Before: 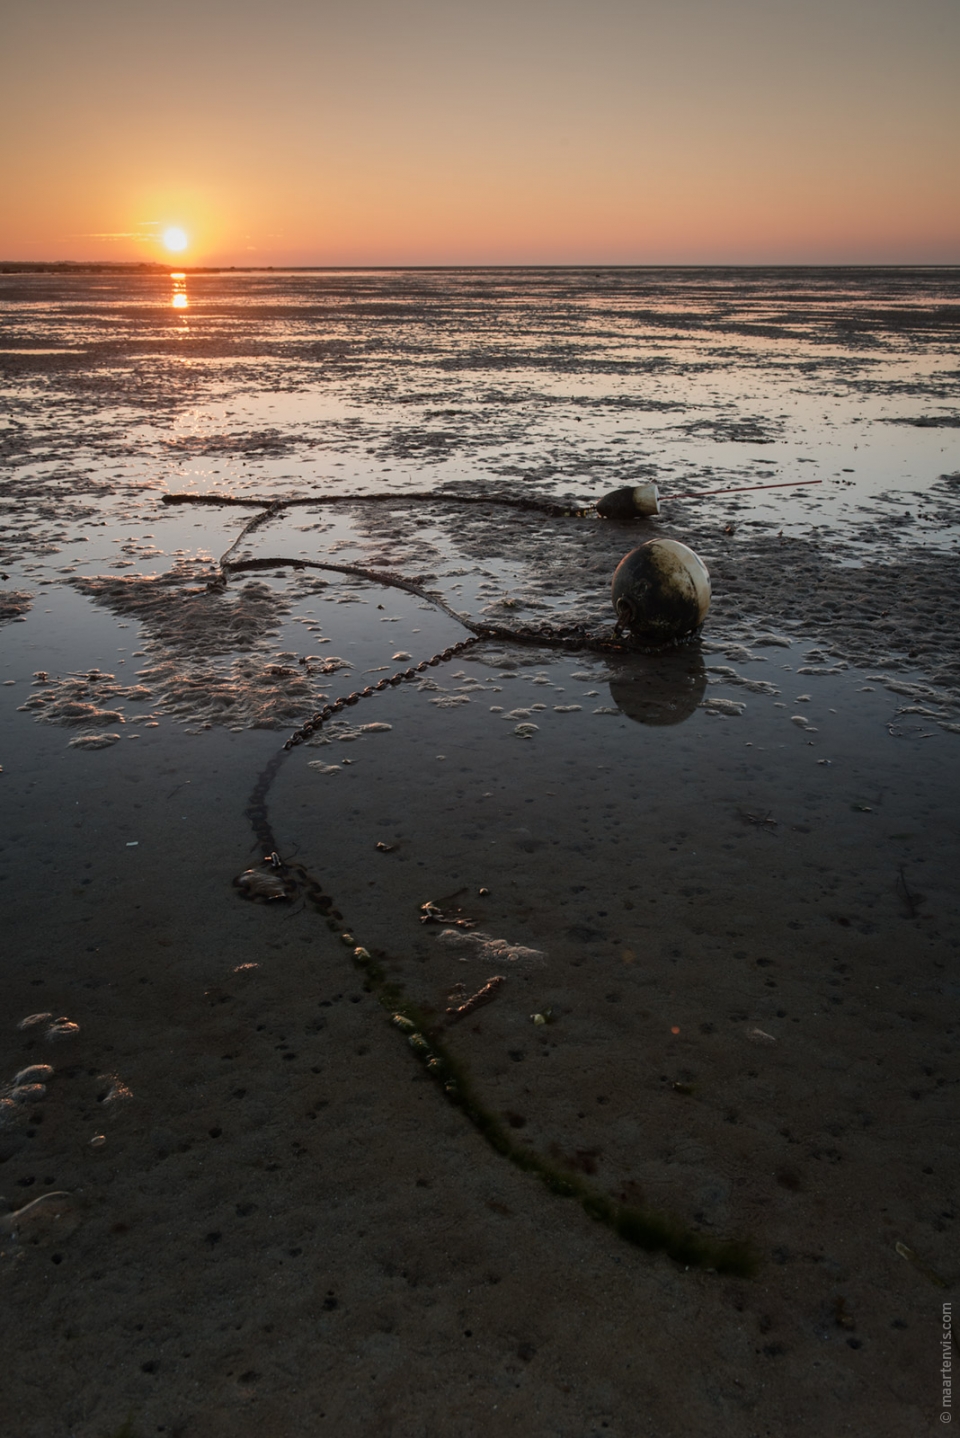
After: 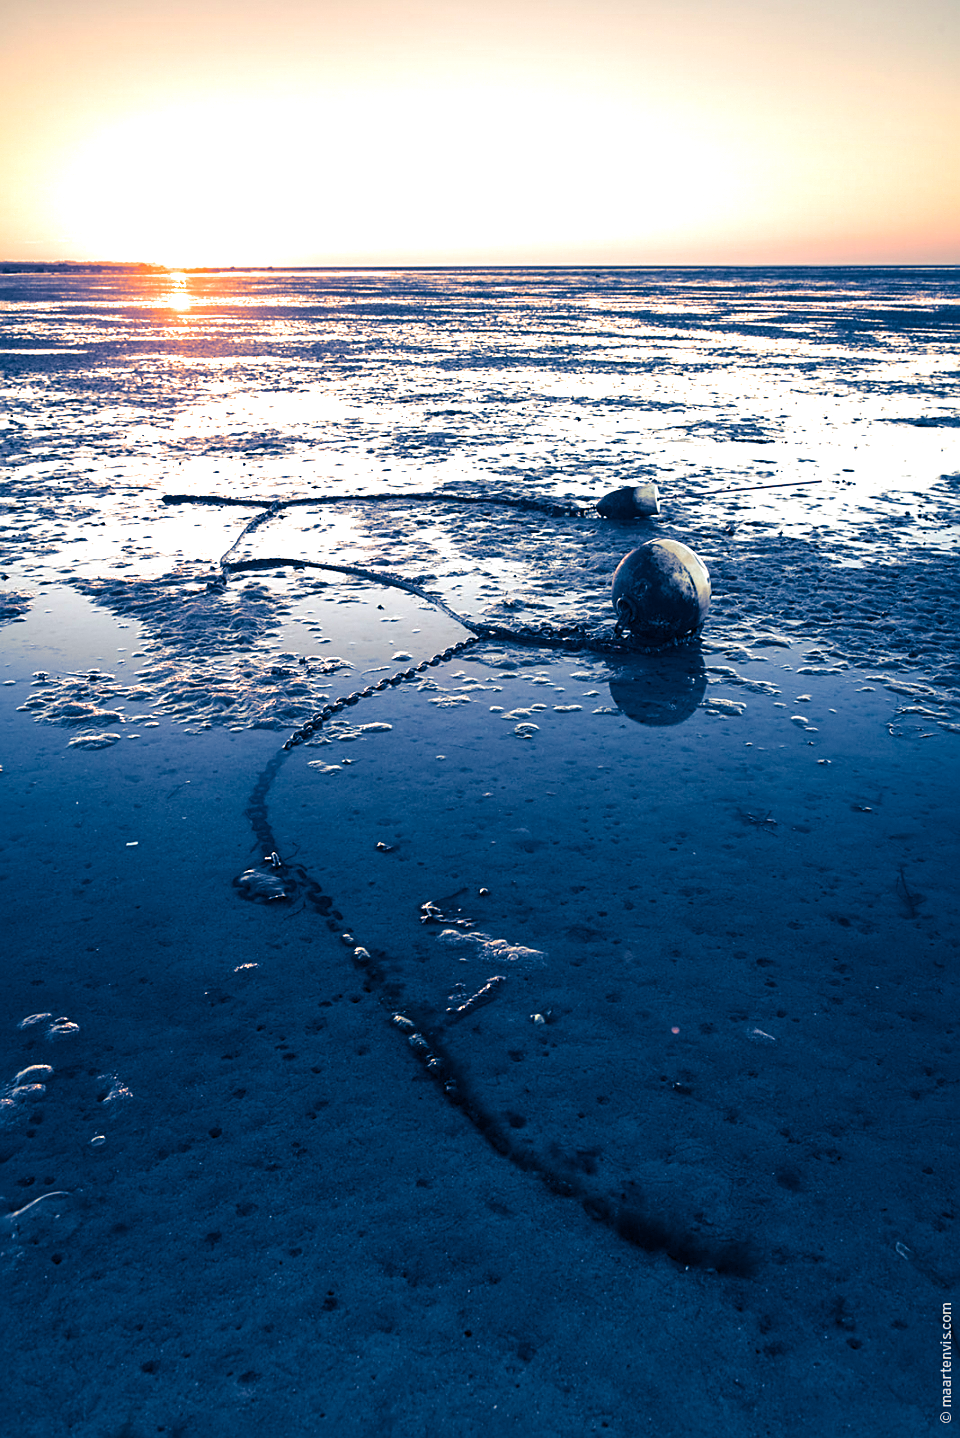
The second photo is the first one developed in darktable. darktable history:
exposure: black level correction 0, exposure 1.675 EV, compensate exposure bias true, compensate highlight preservation false
split-toning: shadows › hue 226.8°, shadows › saturation 1, highlights › saturation 0, balance -61.41
sharpen: on, module defaults
